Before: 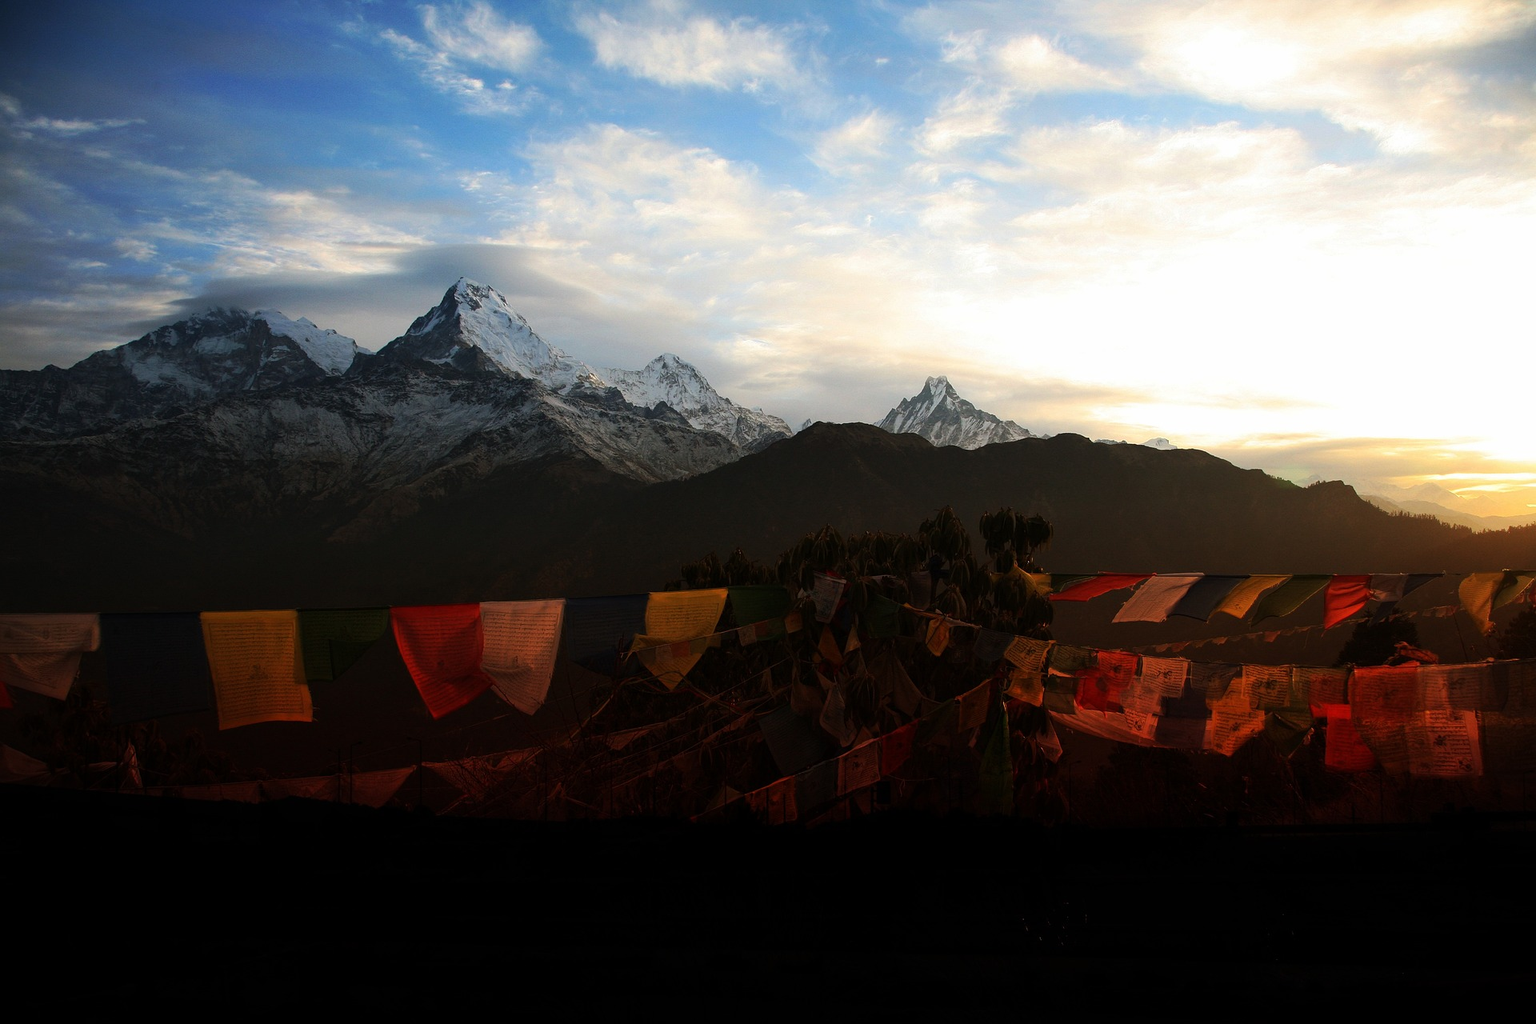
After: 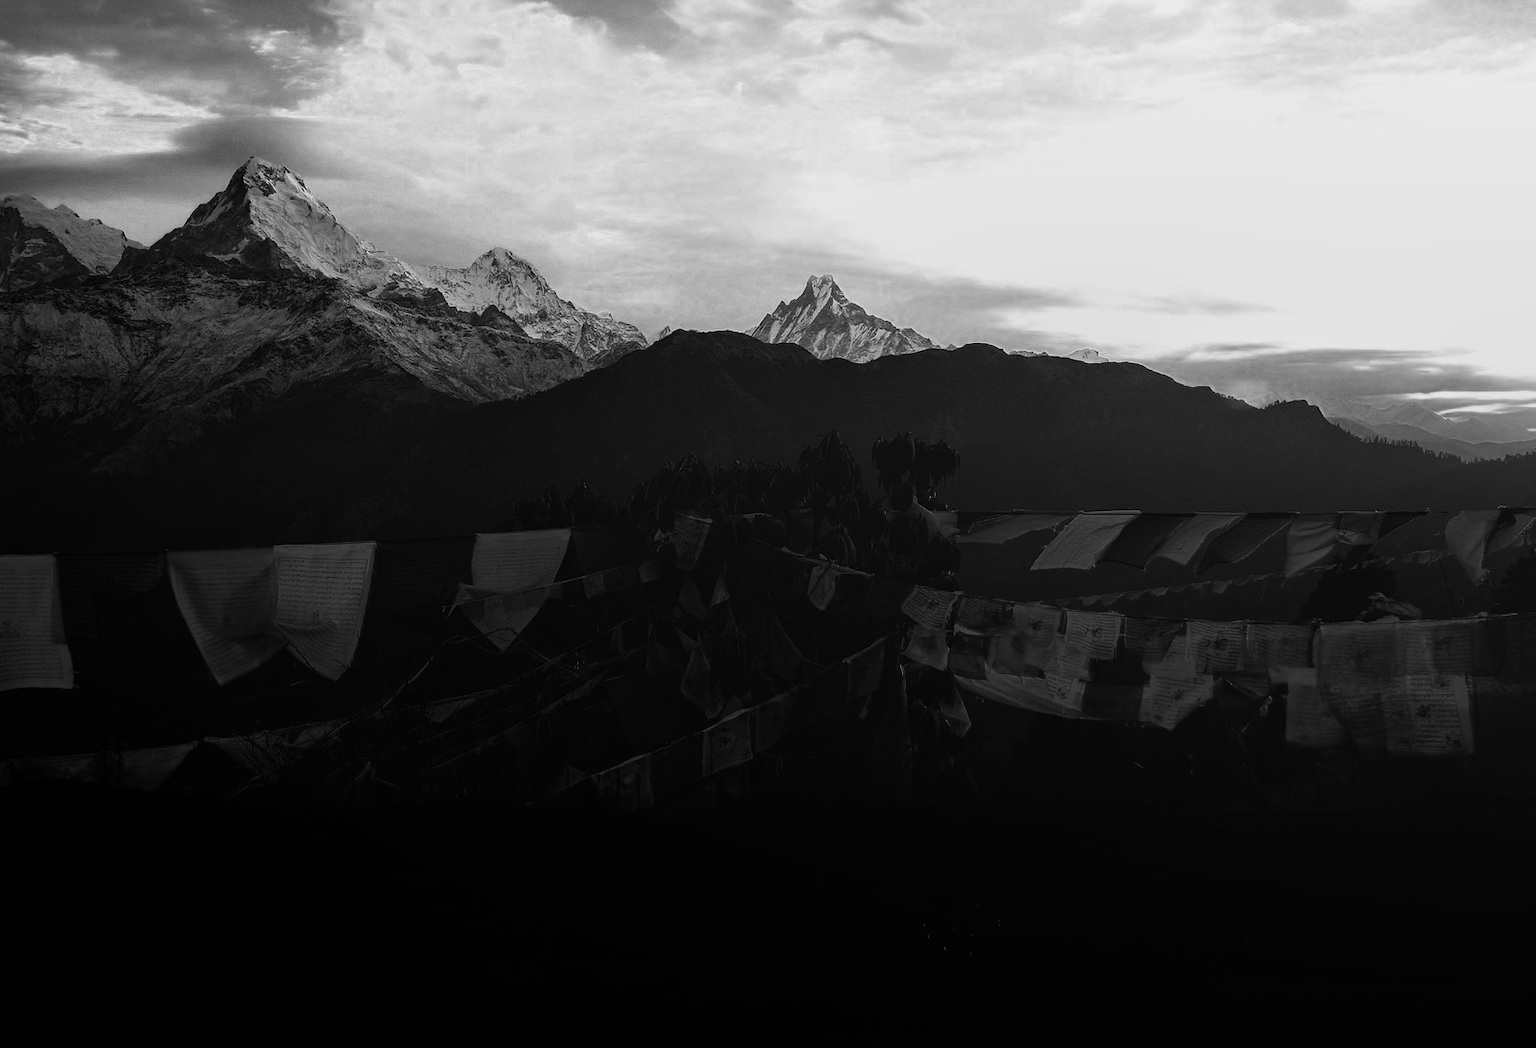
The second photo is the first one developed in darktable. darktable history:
exposure: exposure -0.556 EV, compensate highlight preservation false
local contrast: on, module defaults
base curve: curves: ch0 [(0, 0) (0.005, 0.002) (0.193, 0.295) (0.399, 0.664) (0.75, 0.928) (1, 1)], preserve colors none
tone equalizer: edges refinement/feathering 500, mask exposure compensation -1.57 EV, preserve details no
color zones: curves: ch0 [(0.002, 0.429) (0.121, 0.212) (0.198, 0.113) (0.276, 0.344) (0.331, 0.541) (0.41, 0.56) (0.482, 0.289) (0.619, 0.227) (0.721, 0.18) (0.821, 0.435) (0.928, 0.555) (1, 0.587)]; ch1 [(0, 0) (0.143, 0) (0.286, 0) (0.429, 0) (0.571, 0) (0.714, 0) (0.857, 0)]
crop: left 16.387%, top 14.303%
